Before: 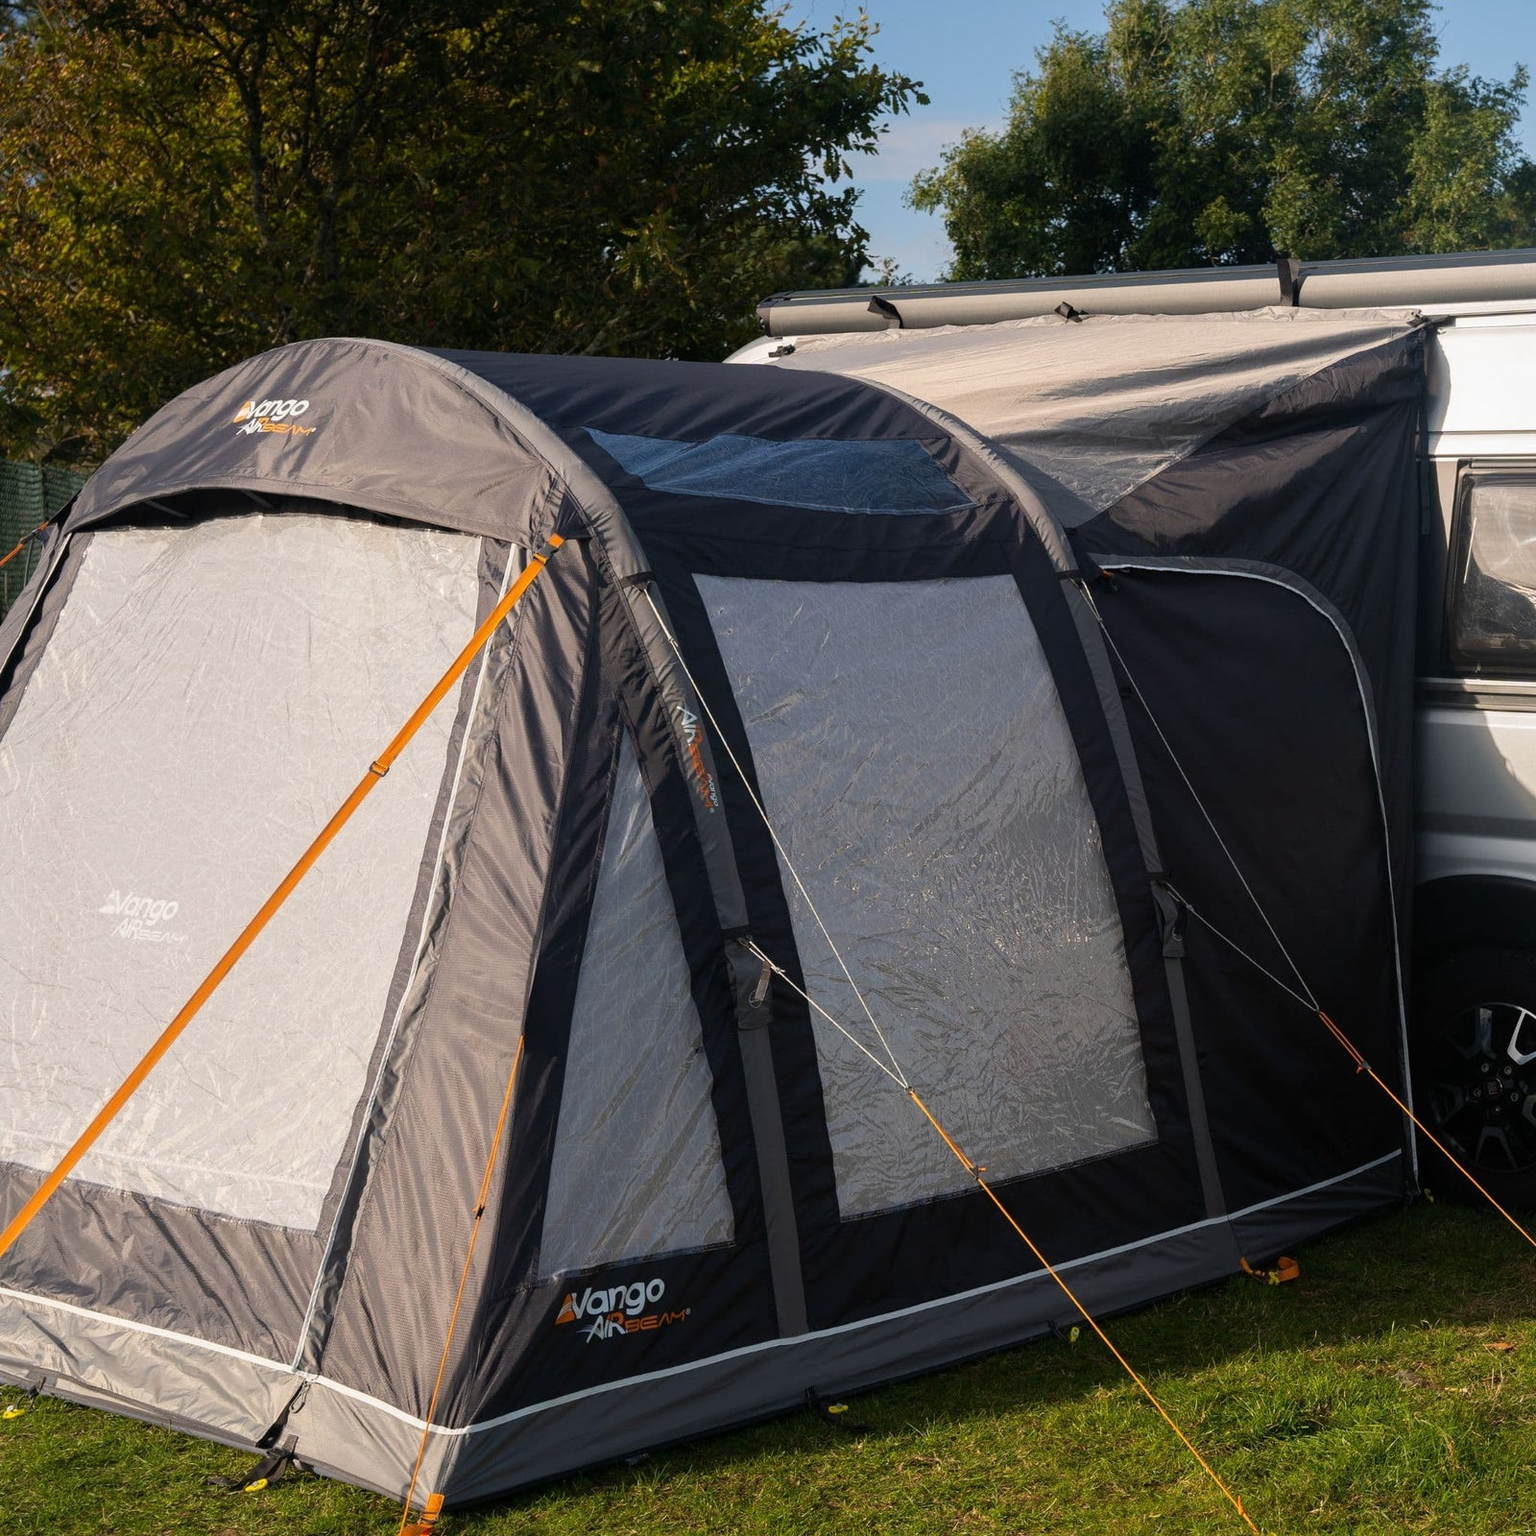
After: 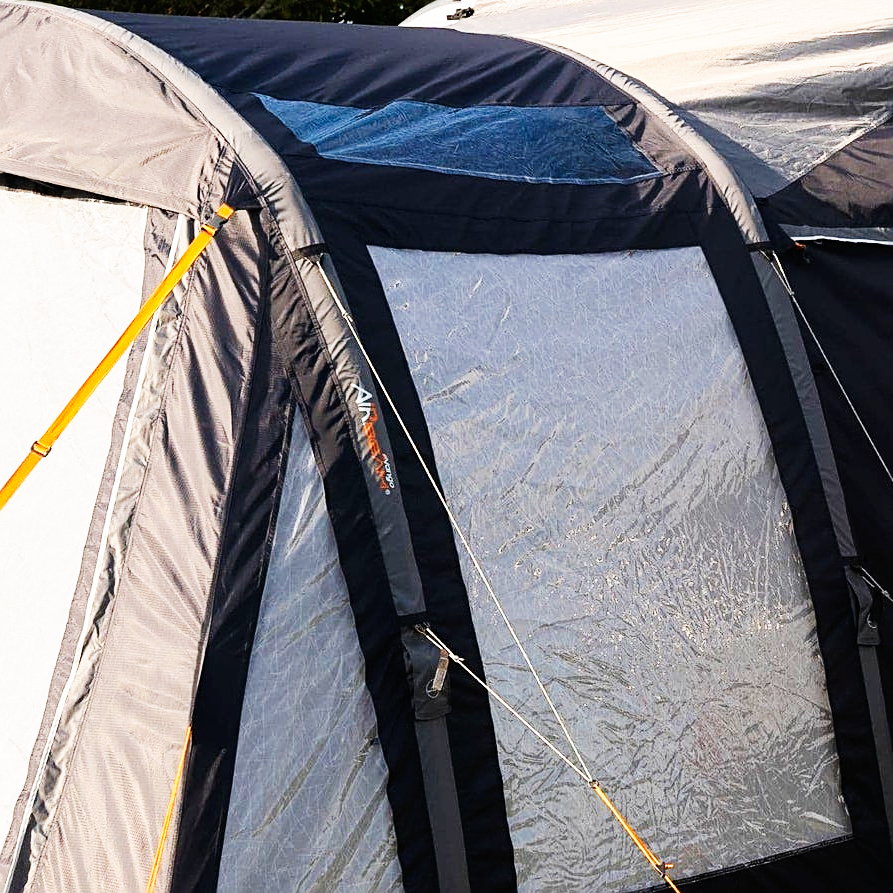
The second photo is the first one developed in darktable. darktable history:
base curve: curves: ch0 [(0, 0) (0.007, 0.004) (0.027, 0.03) (0.046, 0.07) (0.207, 0.54) (0.442, 0.872) (0.673, 0.972) (1, 1)], preserve colors none
sharpen: on, module defaults
crop and rotate: left 22.13%, top 22.054%, right 22.026%, bottom 22.102%
